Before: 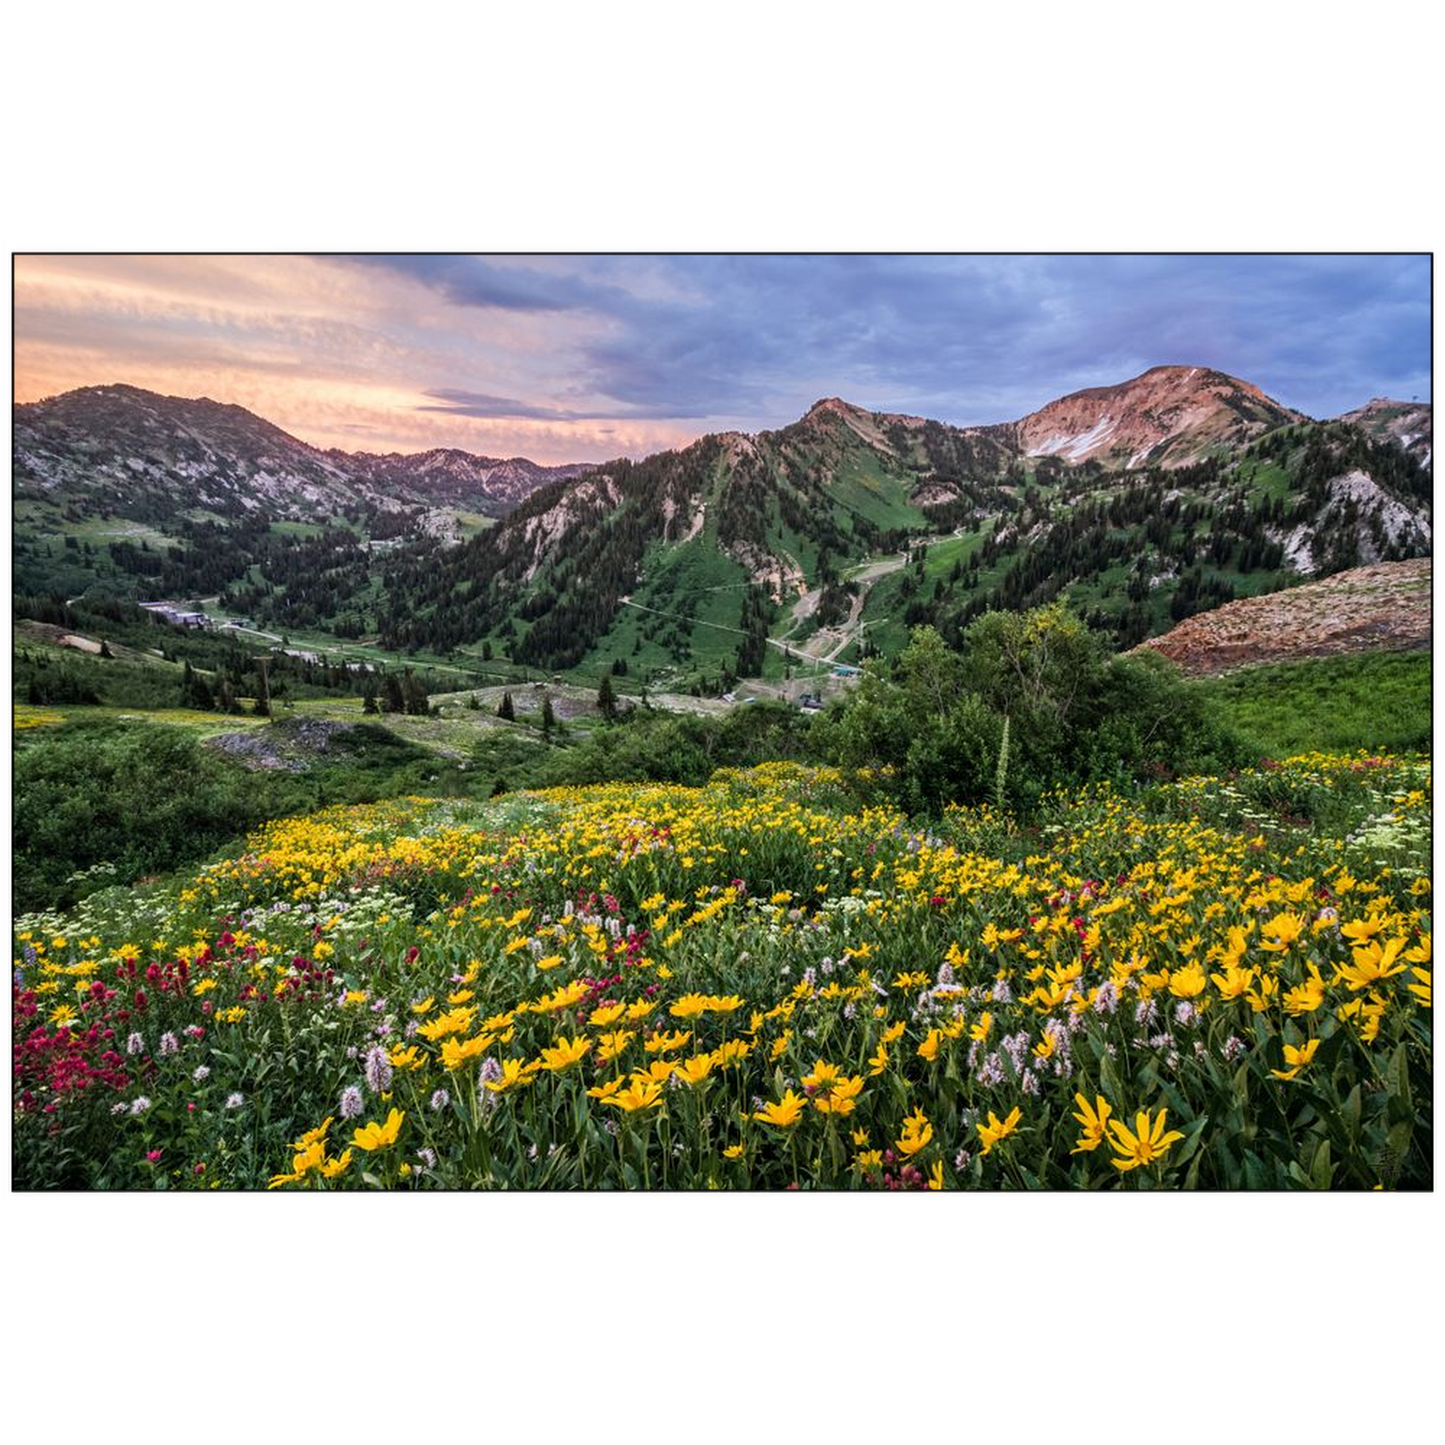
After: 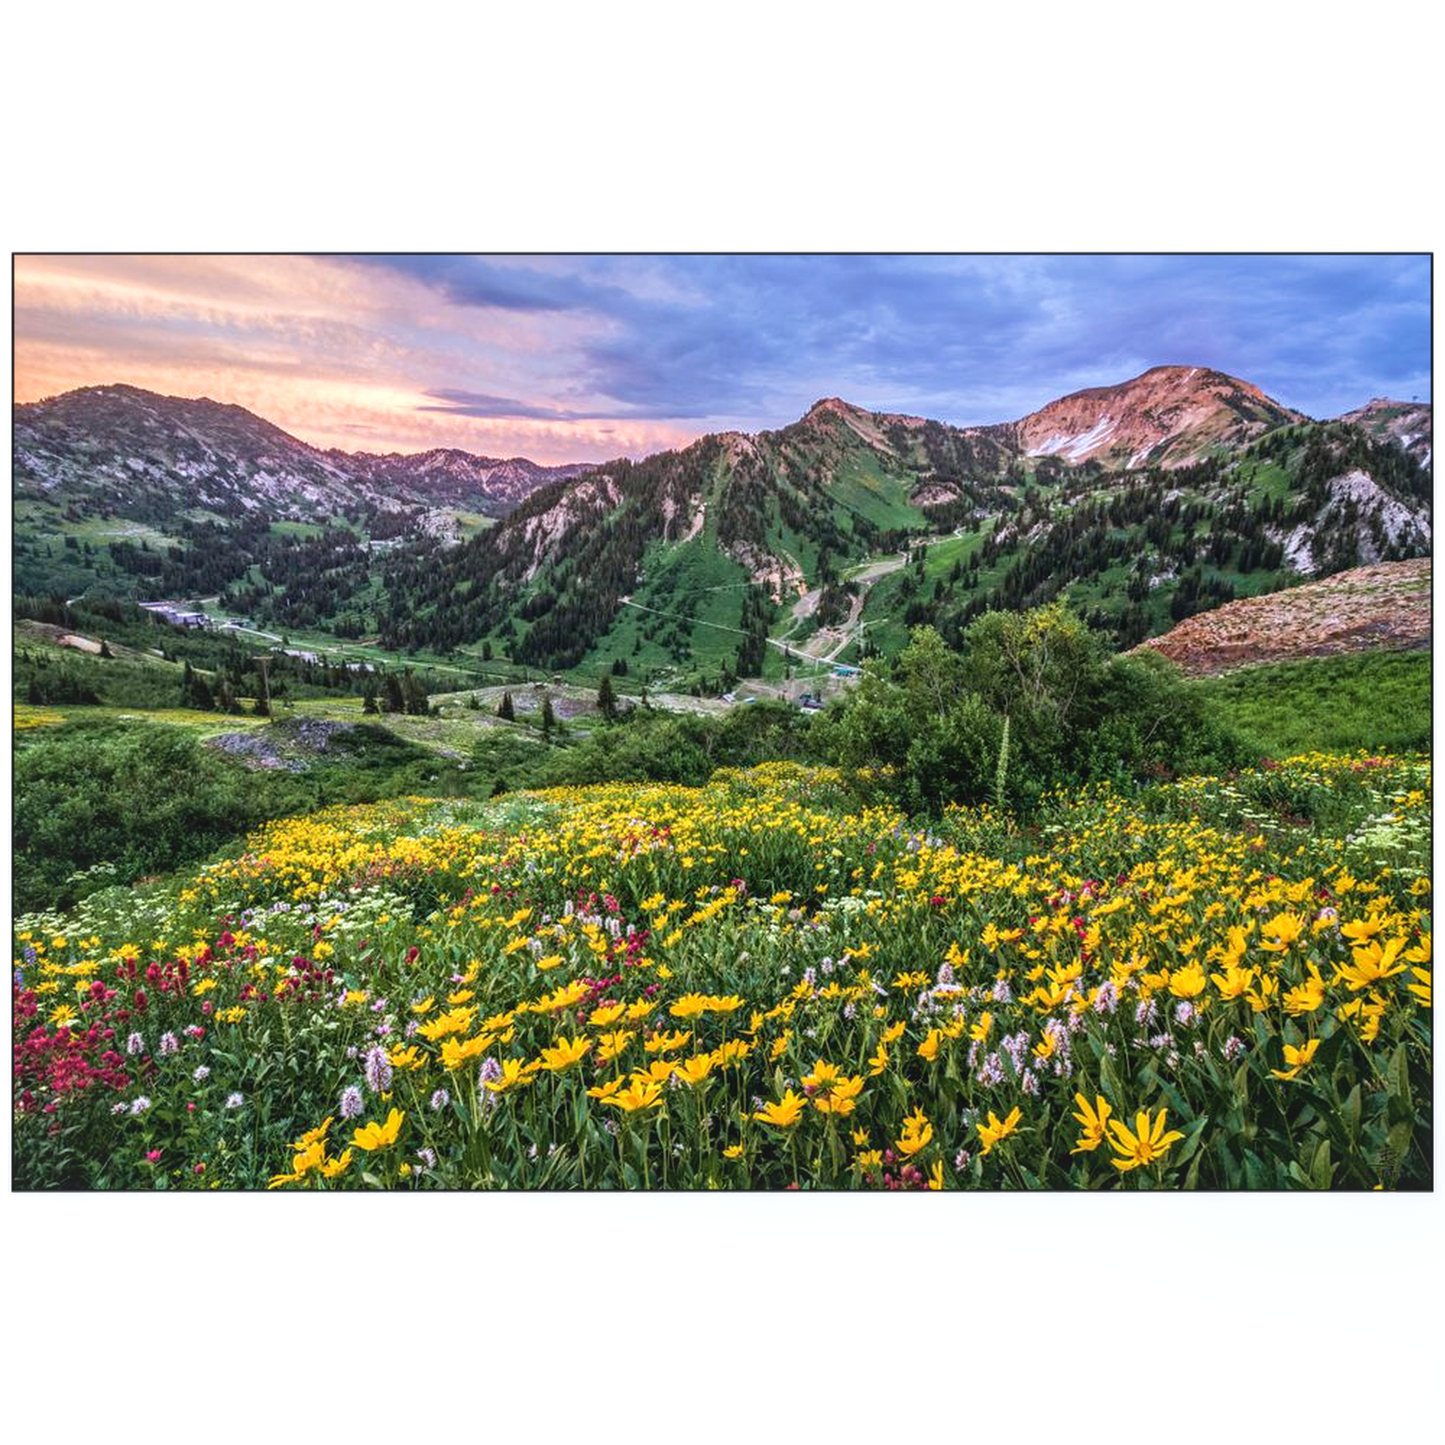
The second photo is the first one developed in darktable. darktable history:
levels: levels [0, 0.476, 0.951]
velvia: on, module defaults
local contrast: detail 110%
white balance: red 0.983, blue 1.036
